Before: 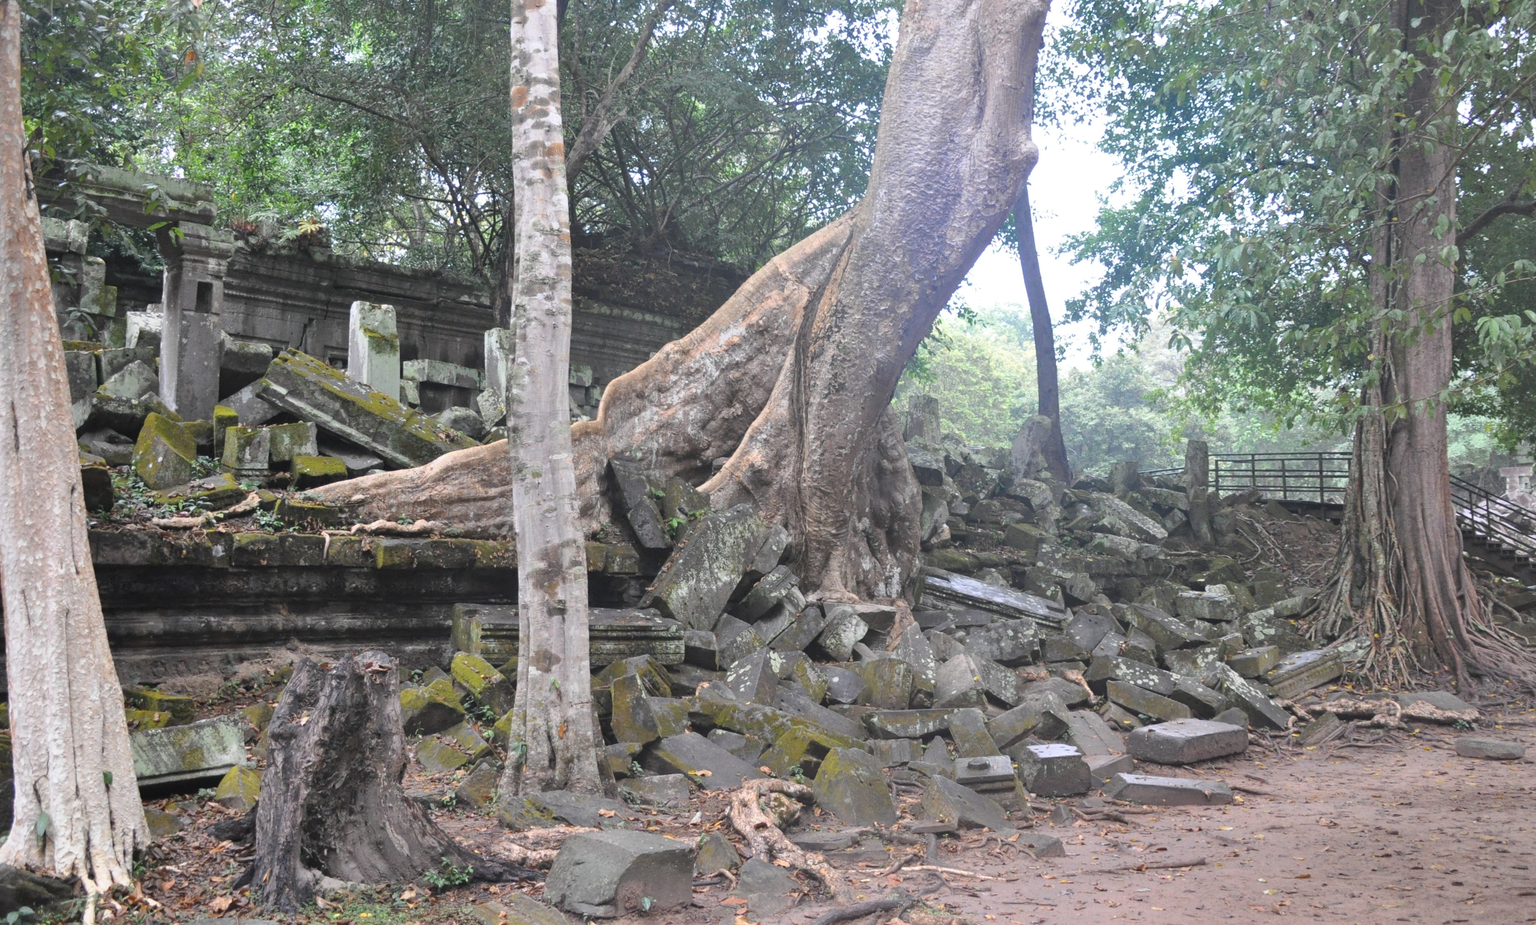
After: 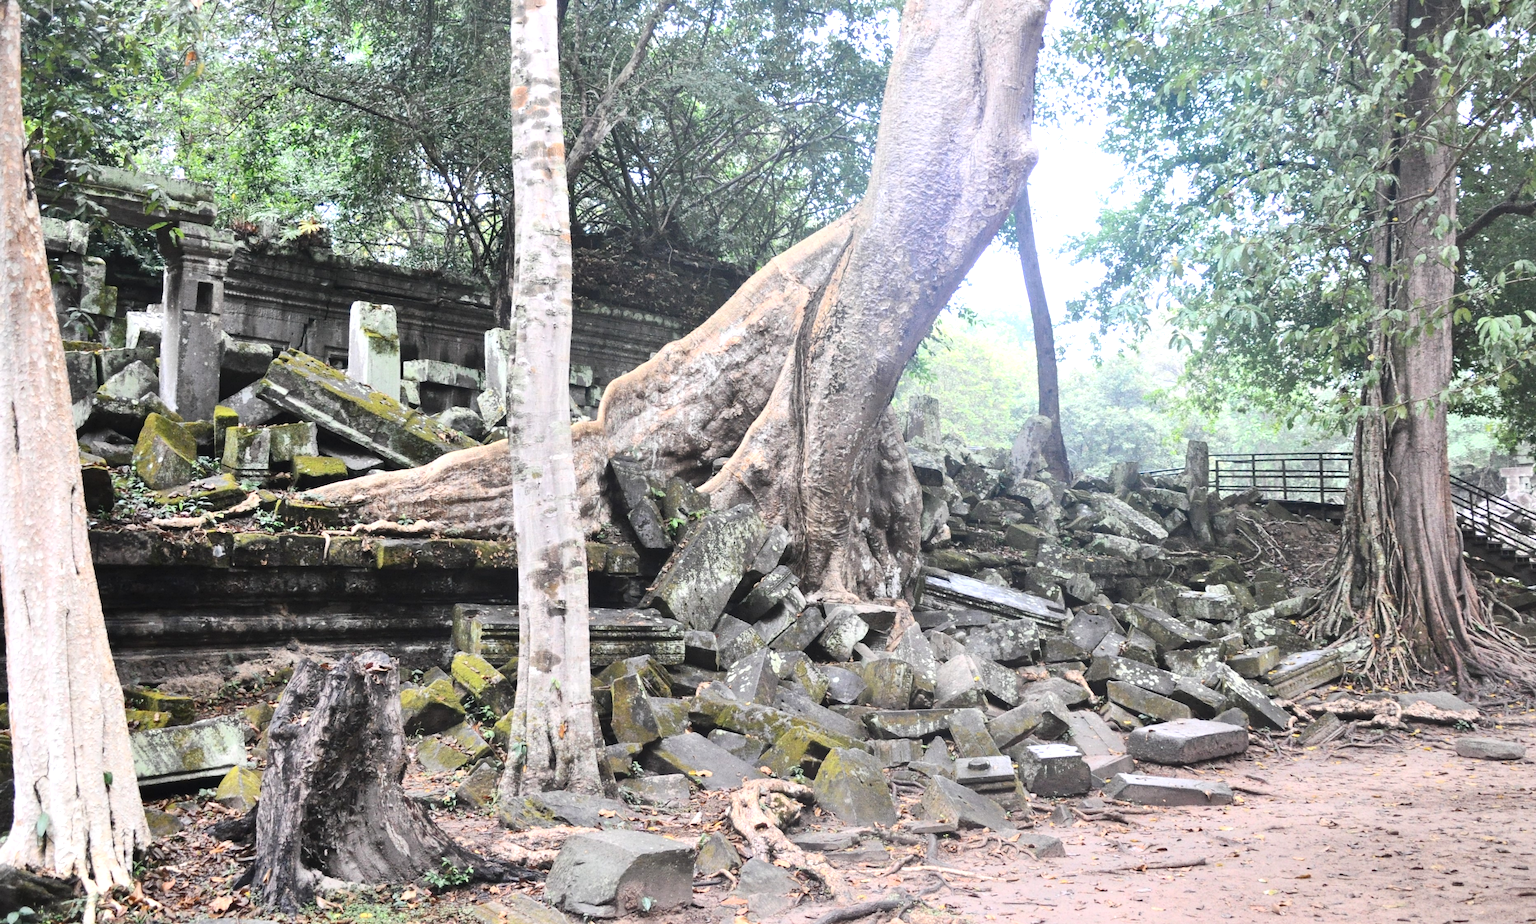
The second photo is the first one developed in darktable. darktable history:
contrast brightness saturation: contrast 0.29
exposure: black level correction 0, exposure 0.498 EV, compensate exposure bias true, compensate highlight preservation false
